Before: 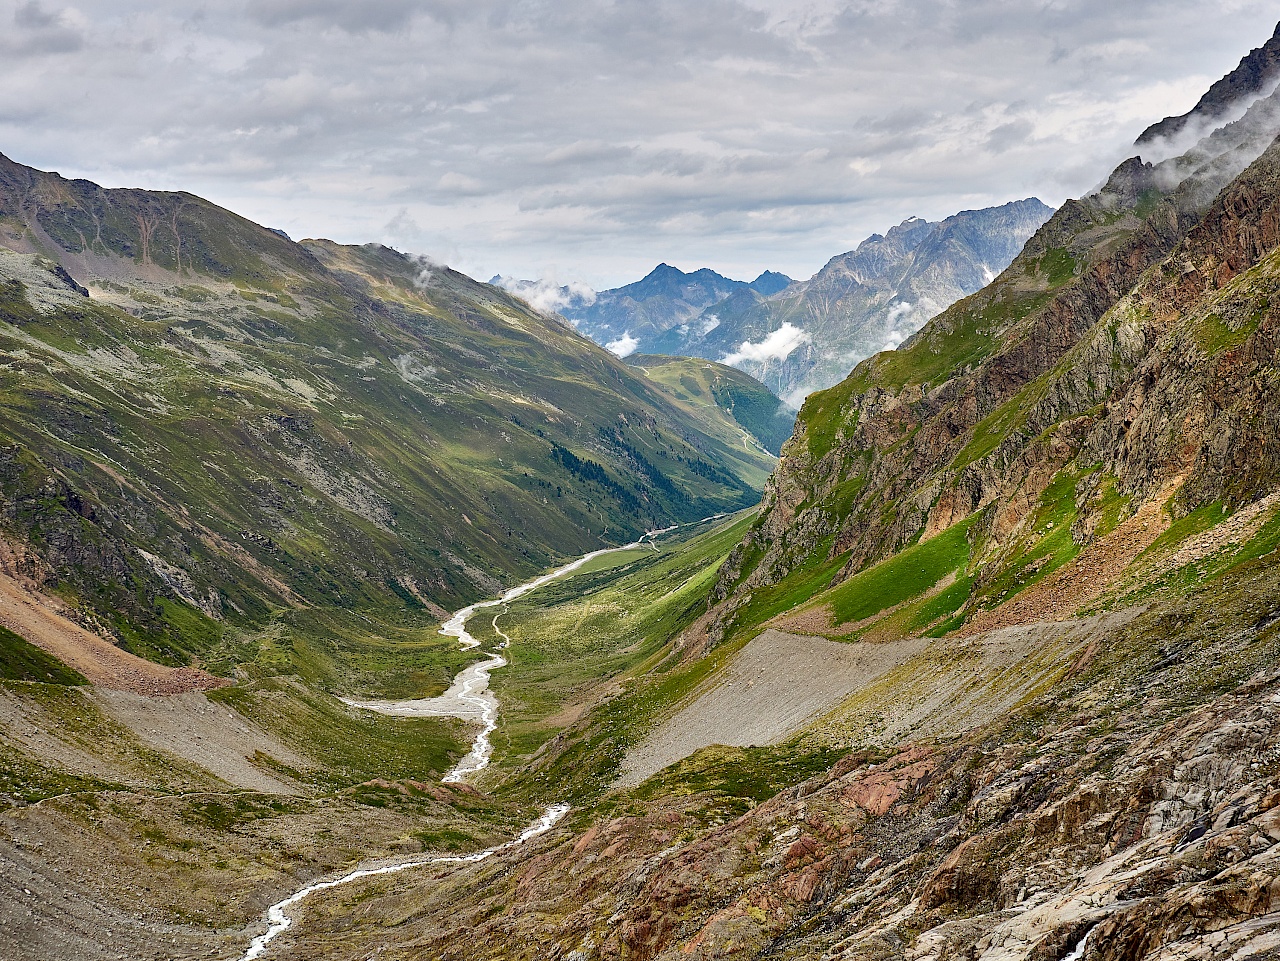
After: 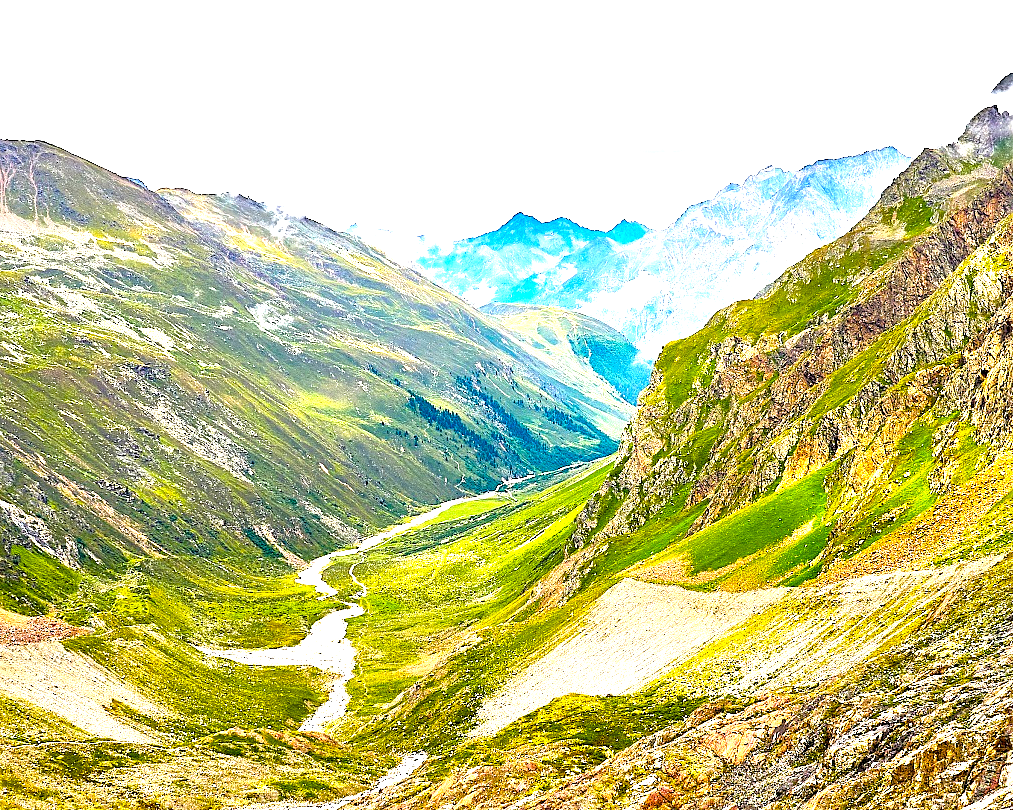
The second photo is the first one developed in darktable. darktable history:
color balance rgb: linear chroma grading › global chroma 10%, perceptual saturation grading › global saturation 40%, perceptual brilliance grading › global brilliance 30%, global vibrance 20%
sharpen: amount 0.2
crop: left 11.225%, top 5.381%, right 9.565%, bottom 10.314%
exposure: black level correction 0, exposure 1 EV, compensate highlight preservation false
